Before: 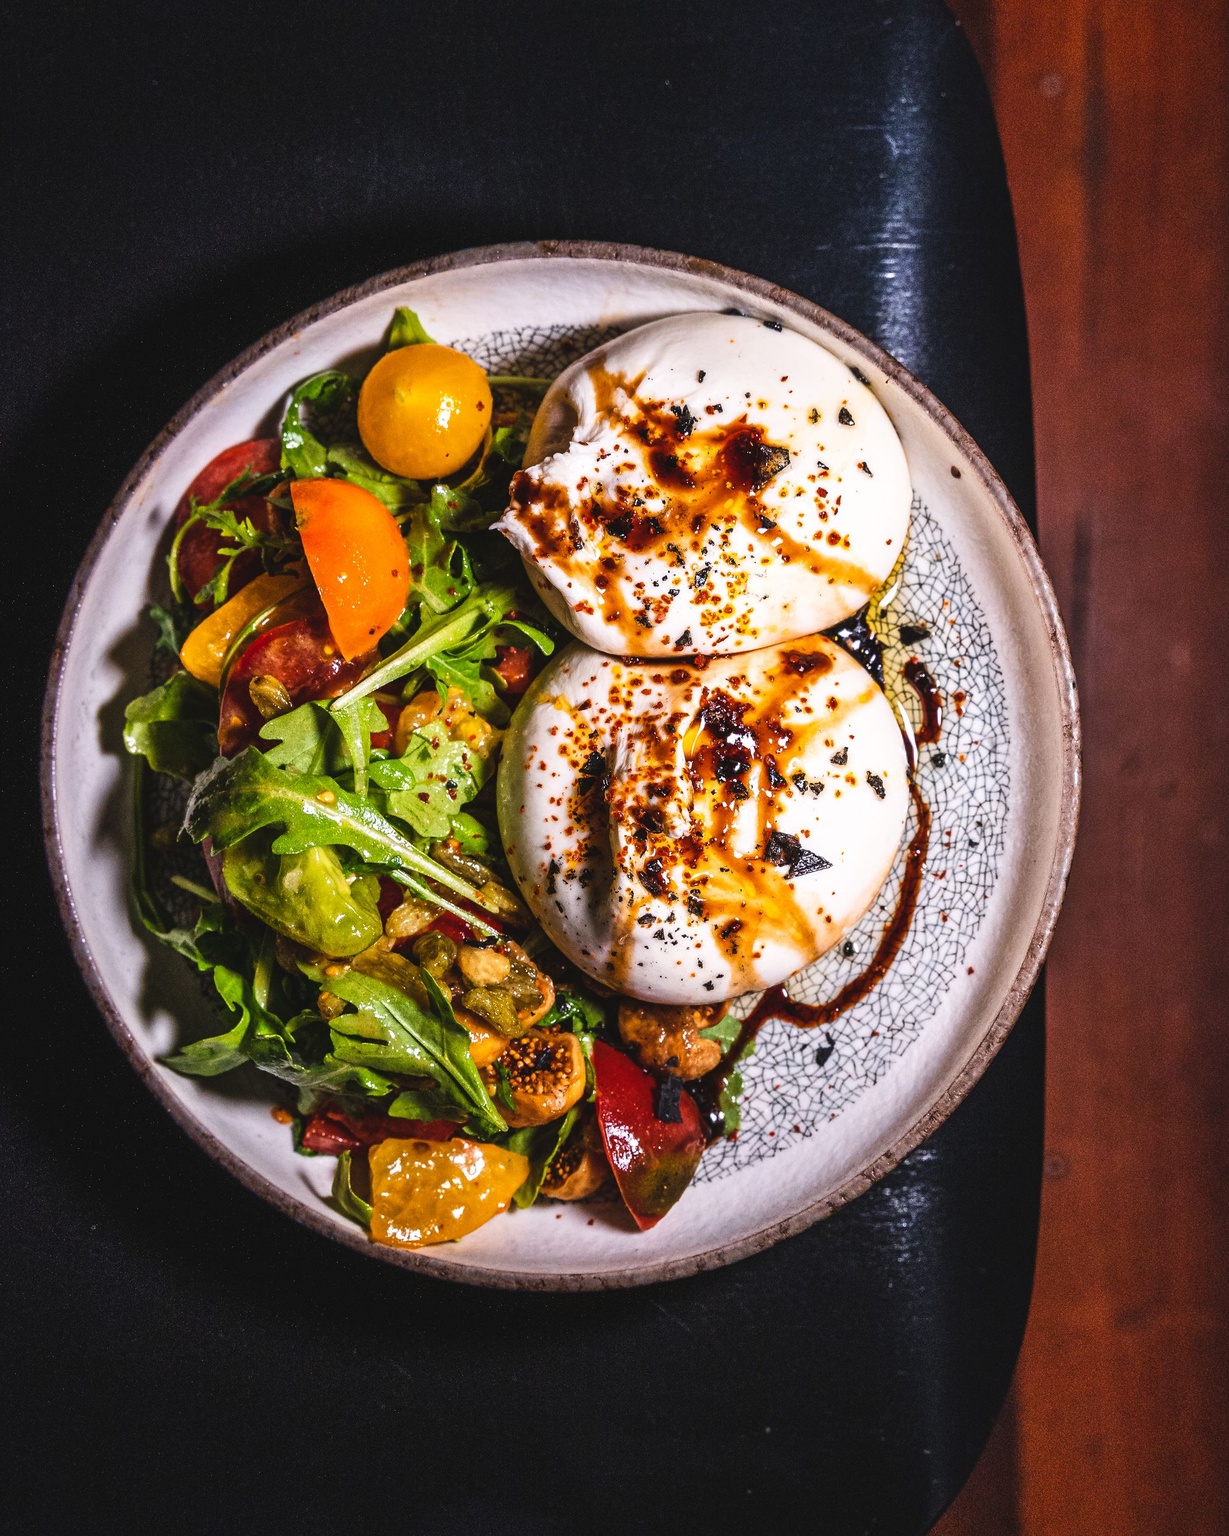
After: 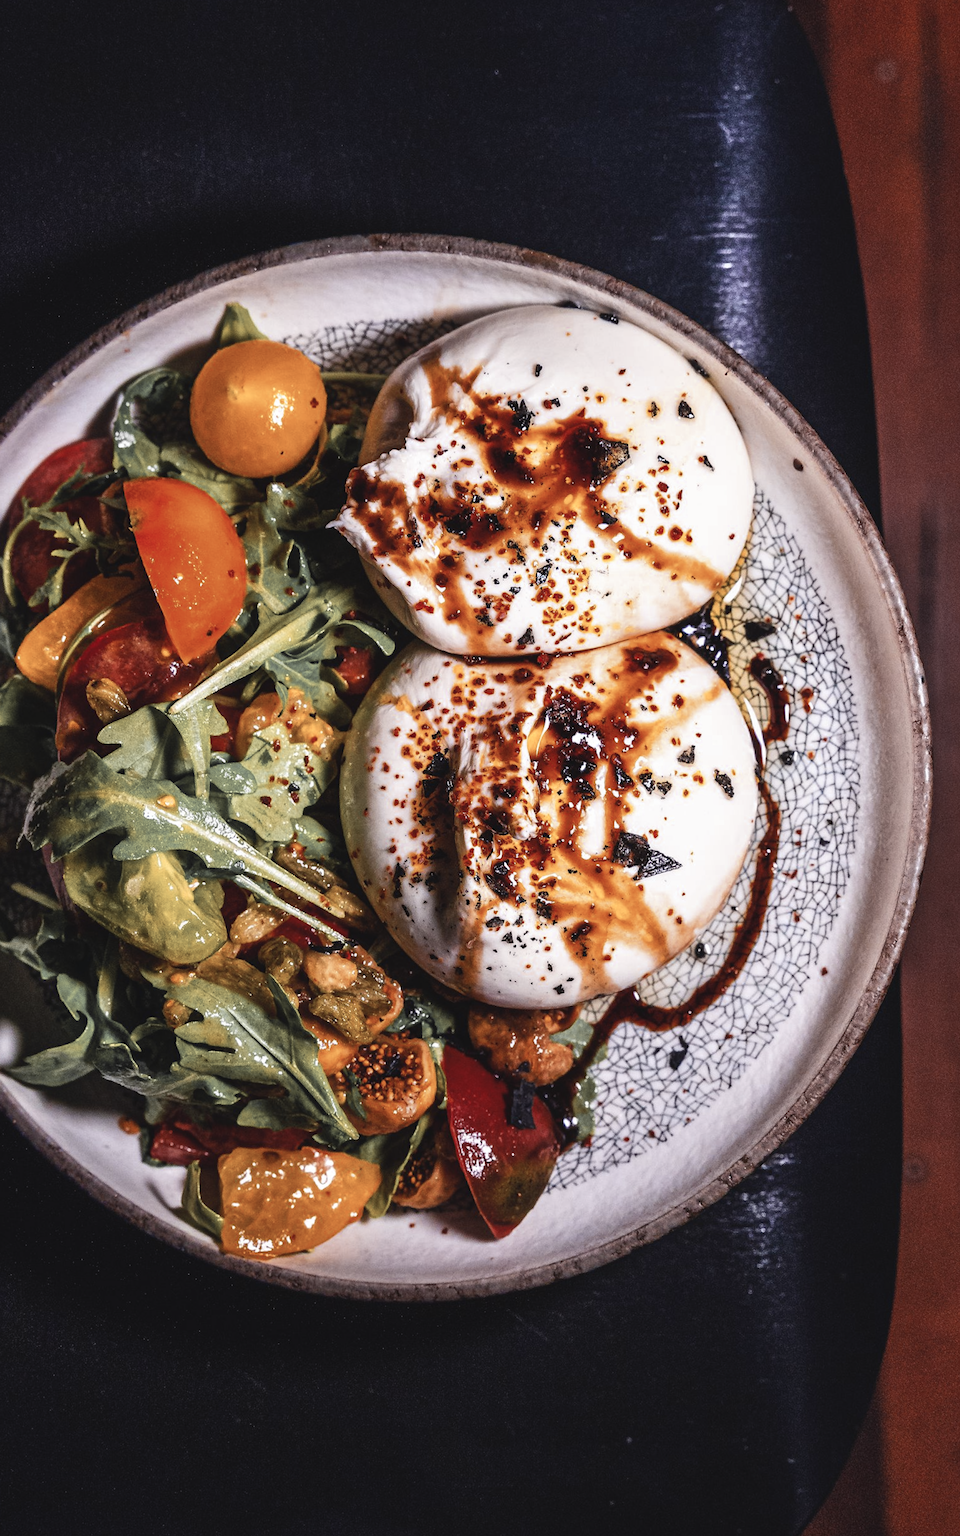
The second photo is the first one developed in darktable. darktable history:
crop and rotate: angle -3.27°, left 14.277%, top 0.028%, right 10.766%, bottom 0.028%
rotate and perspective: rotation -4.2°, shear 0.006, automatic cropping off
color balance: gamma [0.9, 0.988, 0.975, 1.025], gain [1.05, 1, 1, 1]
contrast brightness saturation: contrast -0.05, saturation -0.41
tone equalizer: on, module defaults
color zones: curves: ch0 [(0, 0.363) (0.128, 0.373) (0.25, 0.5) (0.402, 0.407) (0.521, 0.525) (0.63, 0.559) (0.729, 0.662) (0.867, 0.471)]; ch1 [(0, 0.515) (0.136, 0.618) (0.25, 0.5) (0.378, 0) (0.516, 0) (0.622, 0.593) (0.737, 0.819) (0.87, 0.593)]; ch2 [(0, 0.529) (0.128, 0.471) (0.282, 0.451) (0.386, 0.662) (0.516, 0.525) (0.633, 0.554) (0.75, 0.62) (0.875, 0.441)]
